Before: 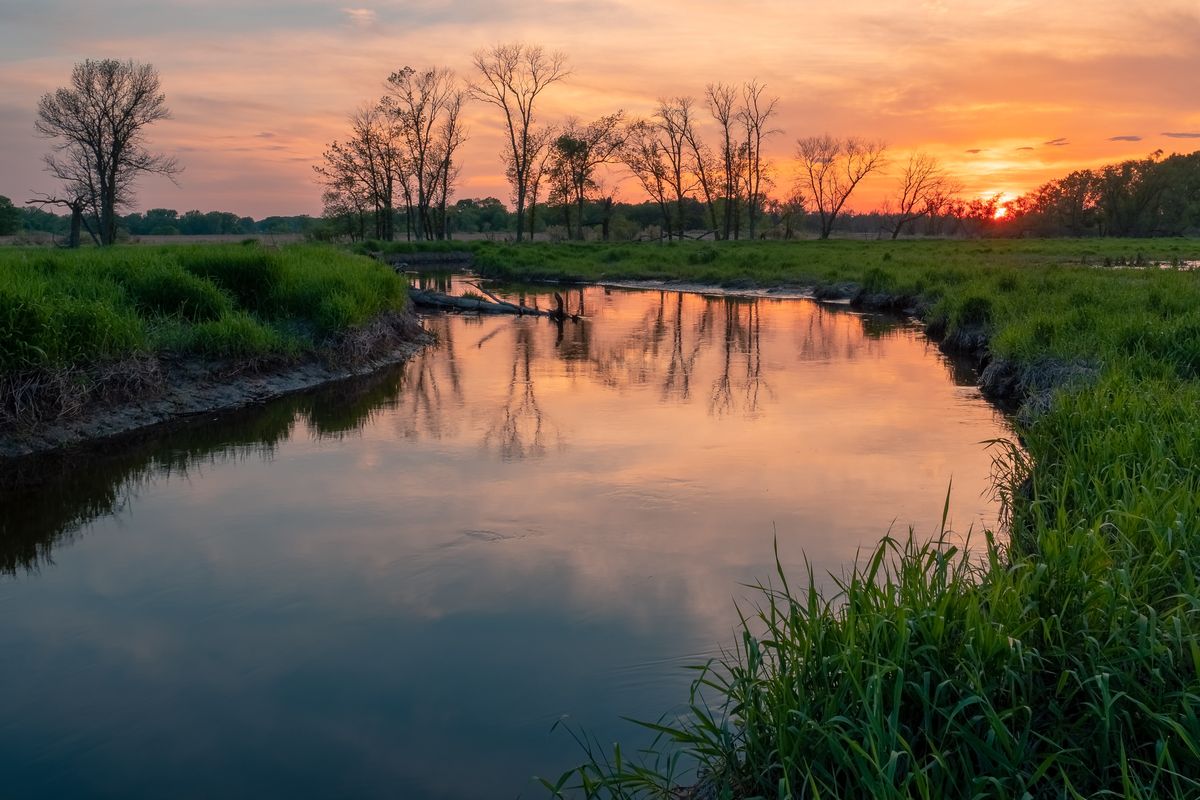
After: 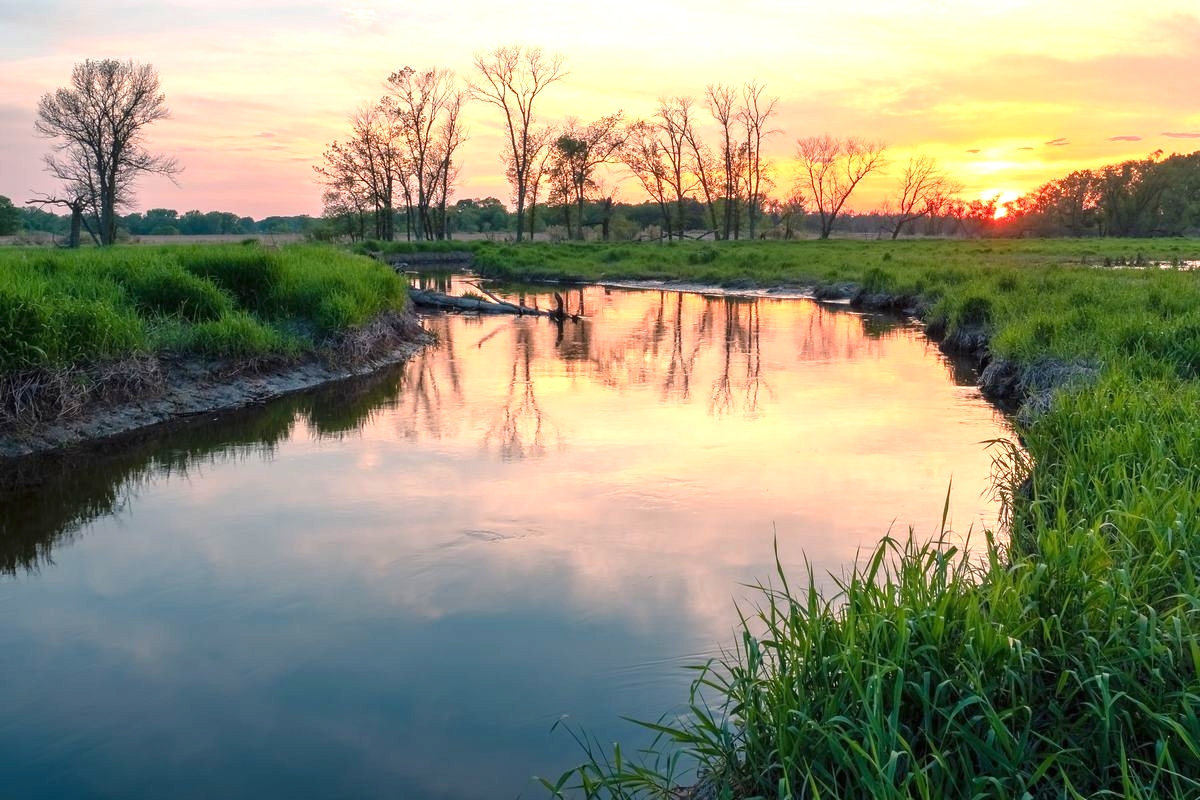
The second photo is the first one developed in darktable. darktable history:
exposure: black level correction 0, exposure 1.297 EV, compensate highlight preservation false
